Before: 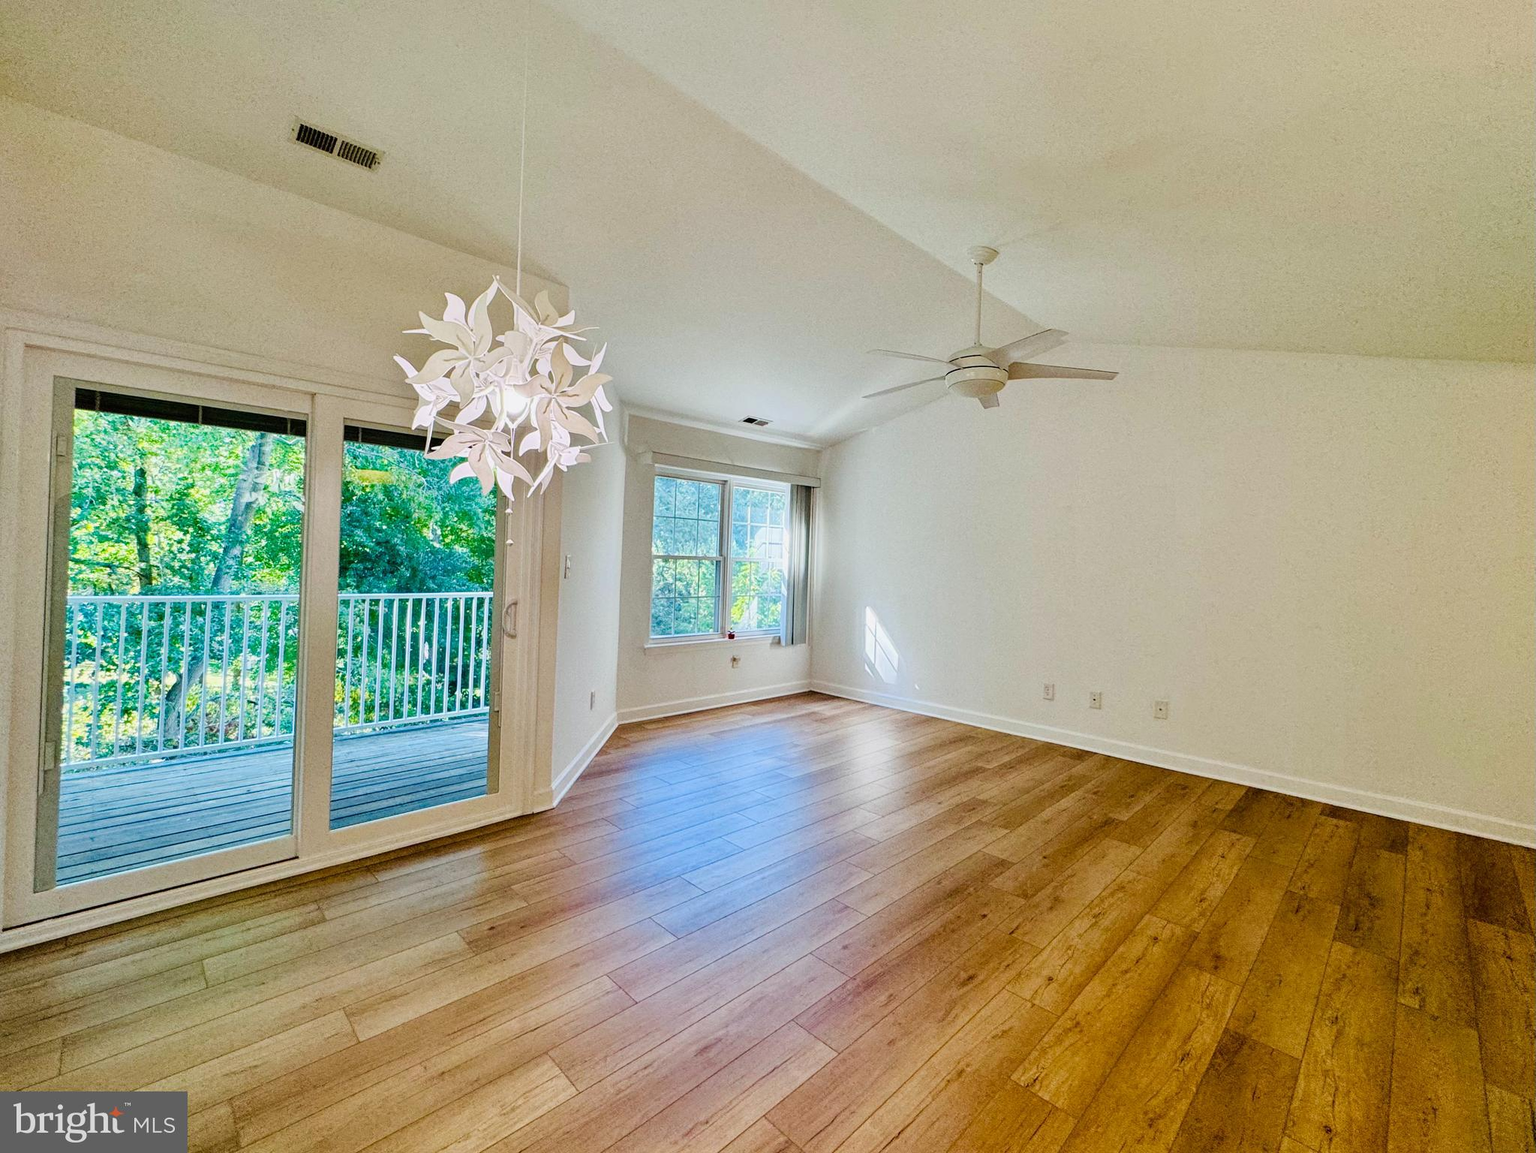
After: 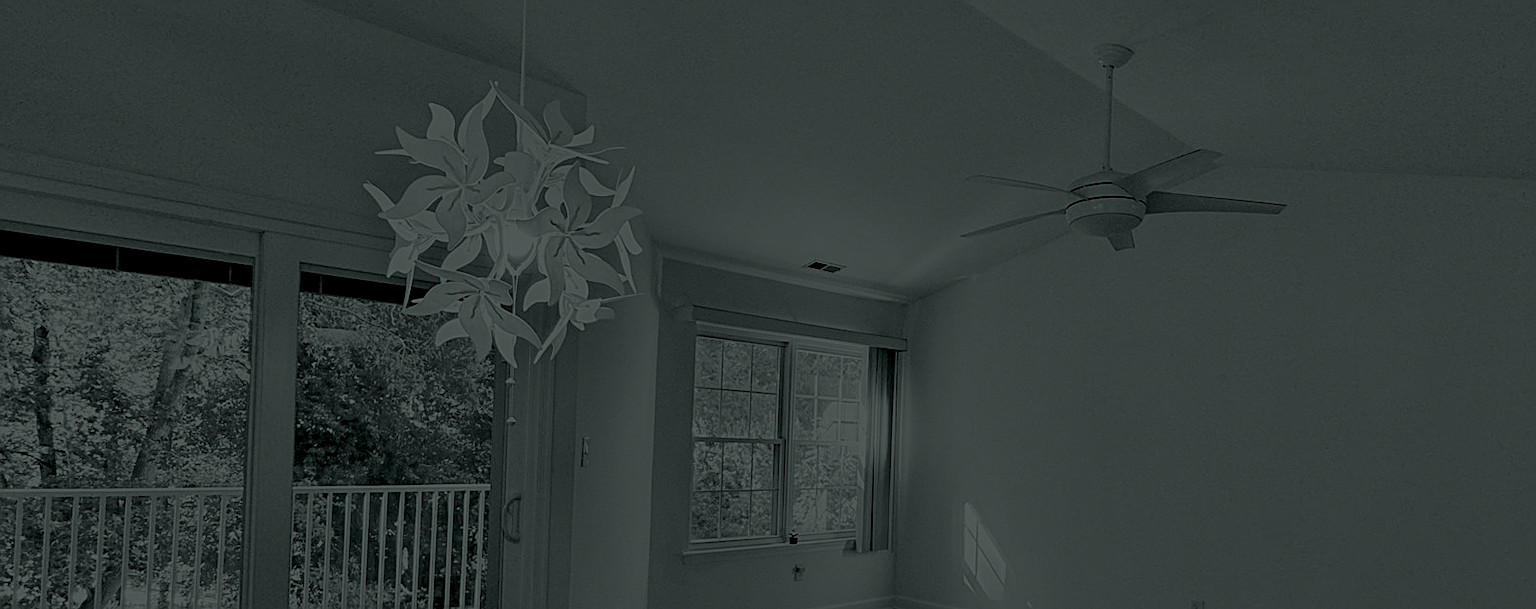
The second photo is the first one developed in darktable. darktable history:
crop: left 7.036%, top 18.398%, right 14.379%, bottom 40.043%
colorize: hue 90°, saturation 19%, lightness 1.59%, version 1
sharpen: on, module defaults
